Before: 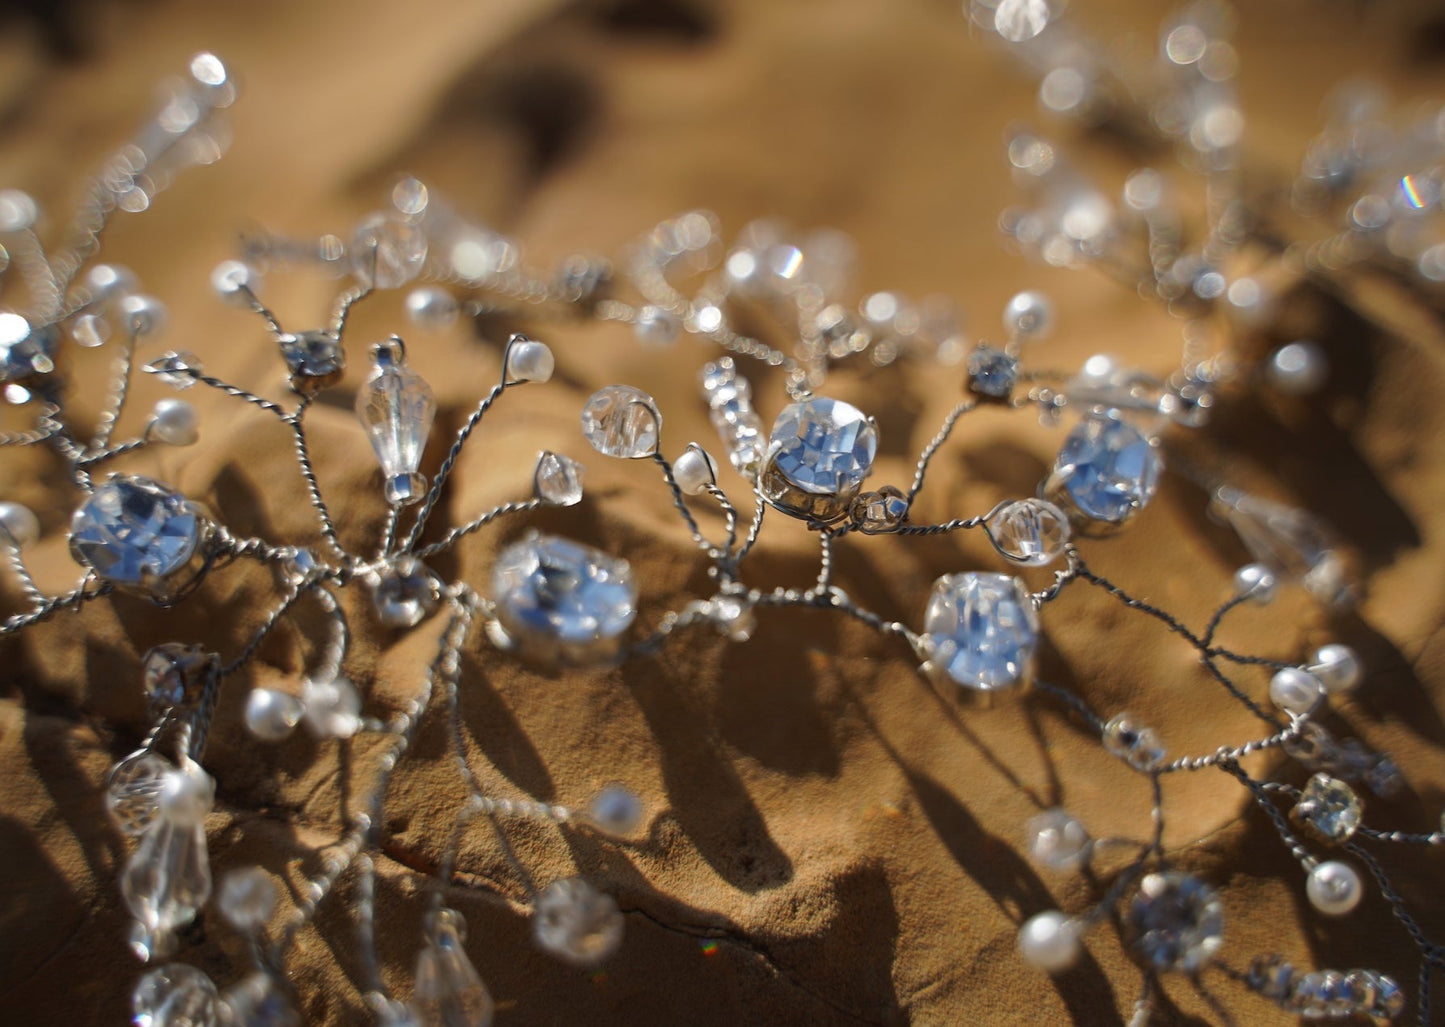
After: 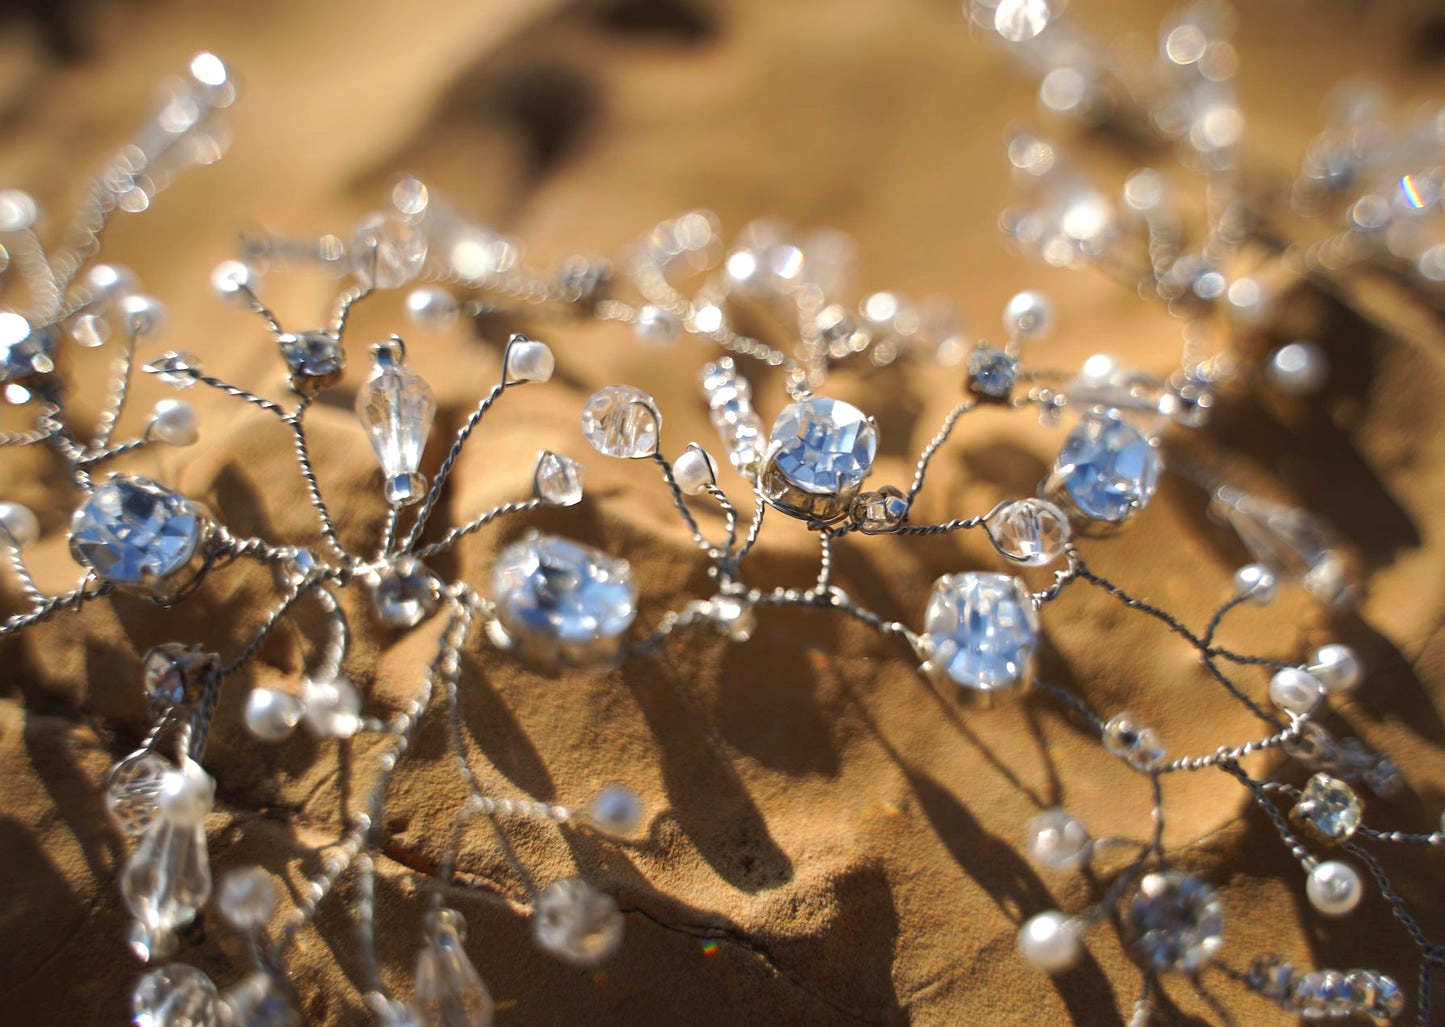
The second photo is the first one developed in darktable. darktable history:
tone equalizer: edges refinement/feathering 500, mask exposure compensation -1.57 EV, preserve details no
exposure: exposure 0.609 EV, compensate exposure bias true, compensate highlight preservation false
